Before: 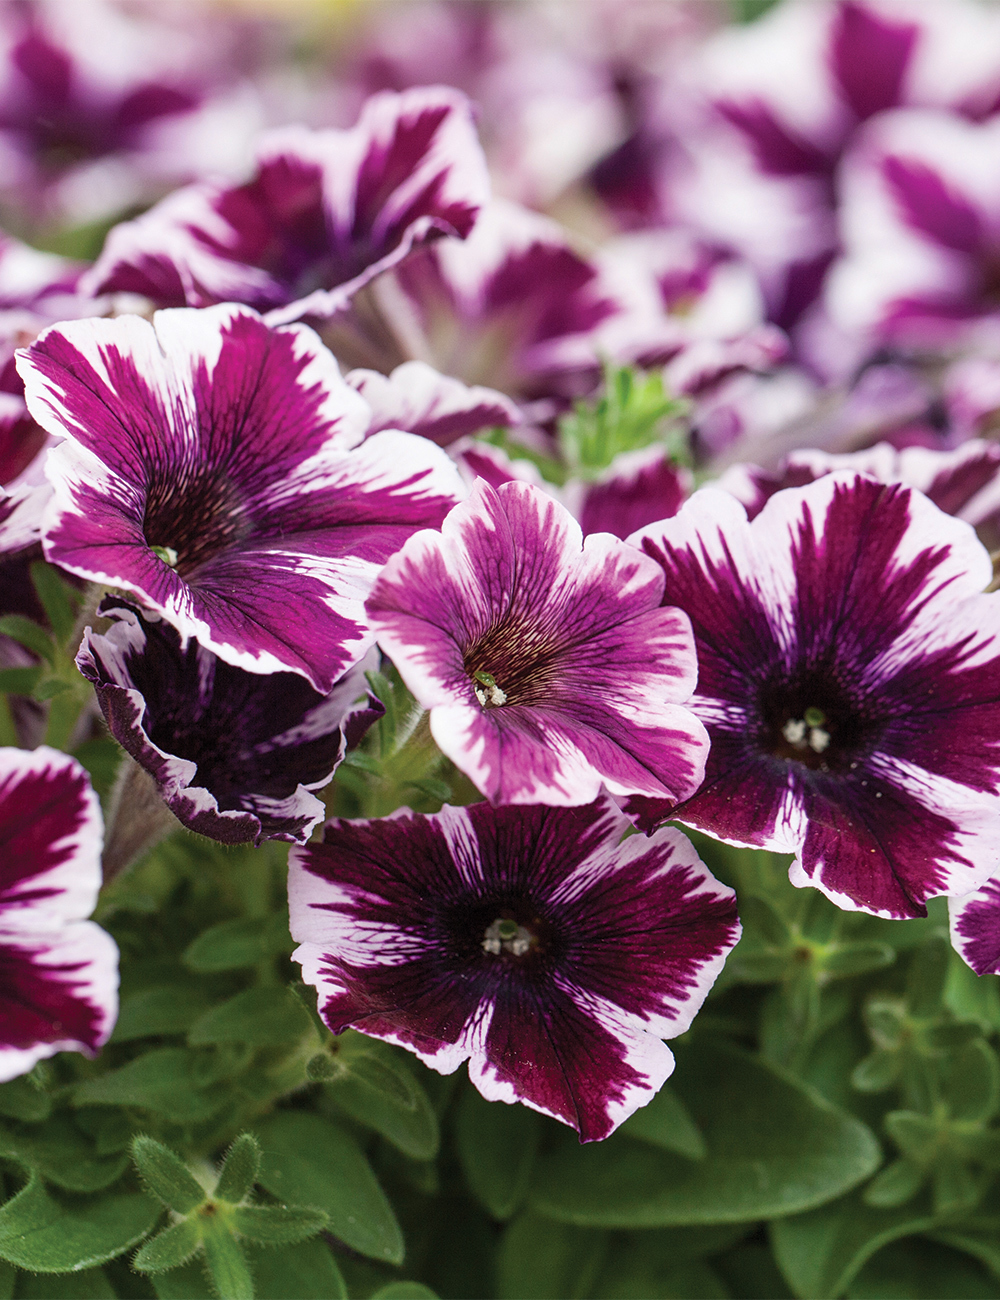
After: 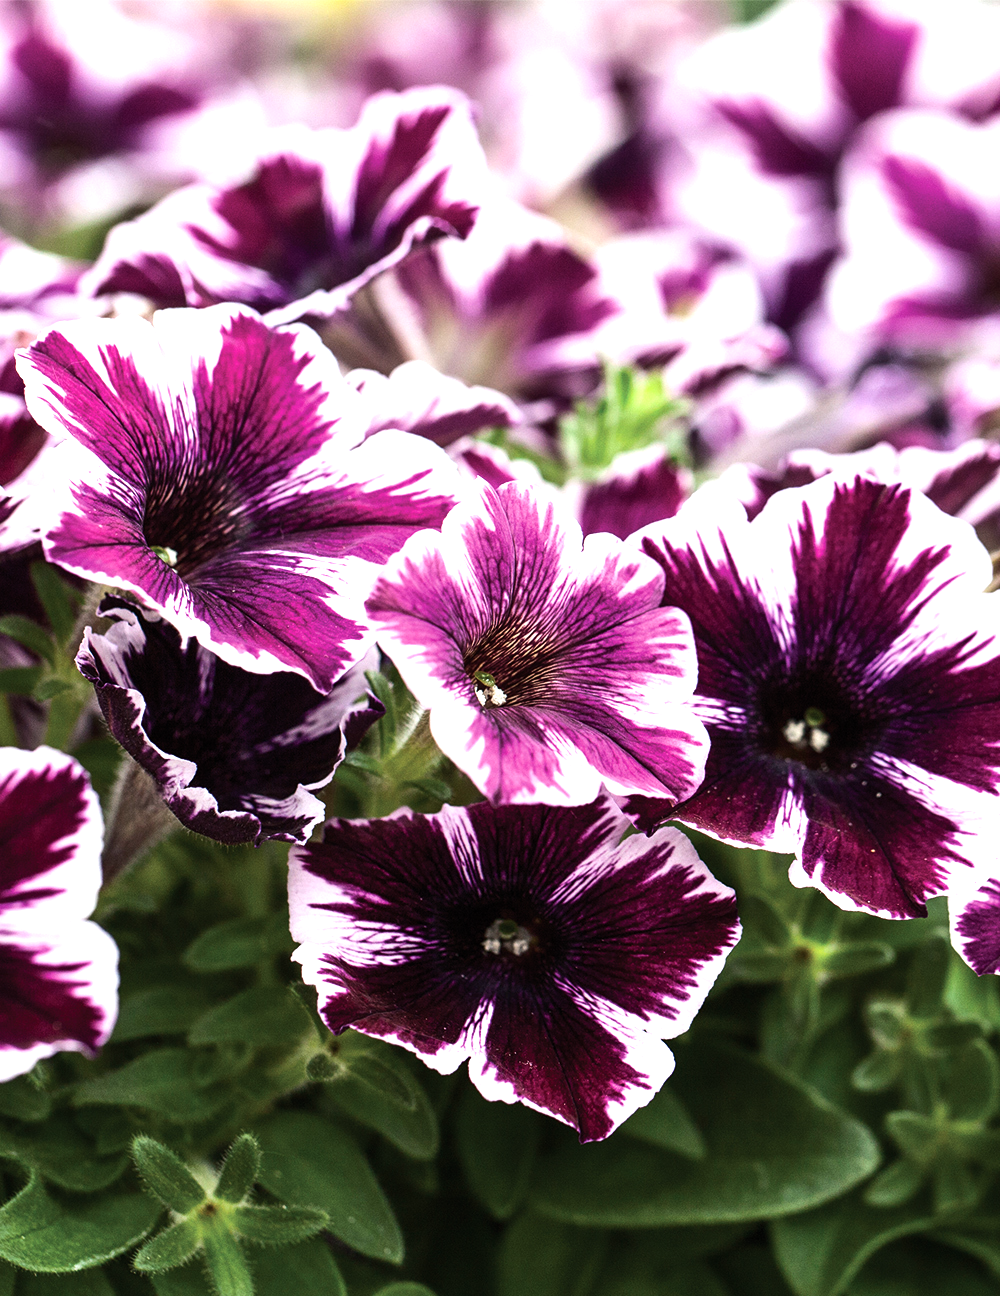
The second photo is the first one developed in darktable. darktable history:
crop: top 0.05%, bottom 0.098%
tone equalizer: -8 EV -1.08 EV, -7 EV -1.01 EV, -6 EV -0.867 EV, -5 EV -0.578 EV, -3 EV 0.578 EV, -2 EV 0.867 EV, -1 EV 1.01 EV, +0 EV 1.08 EV, edges refinement/feathering 500, mask exposure compensation -1.57 EV, preserve details no
